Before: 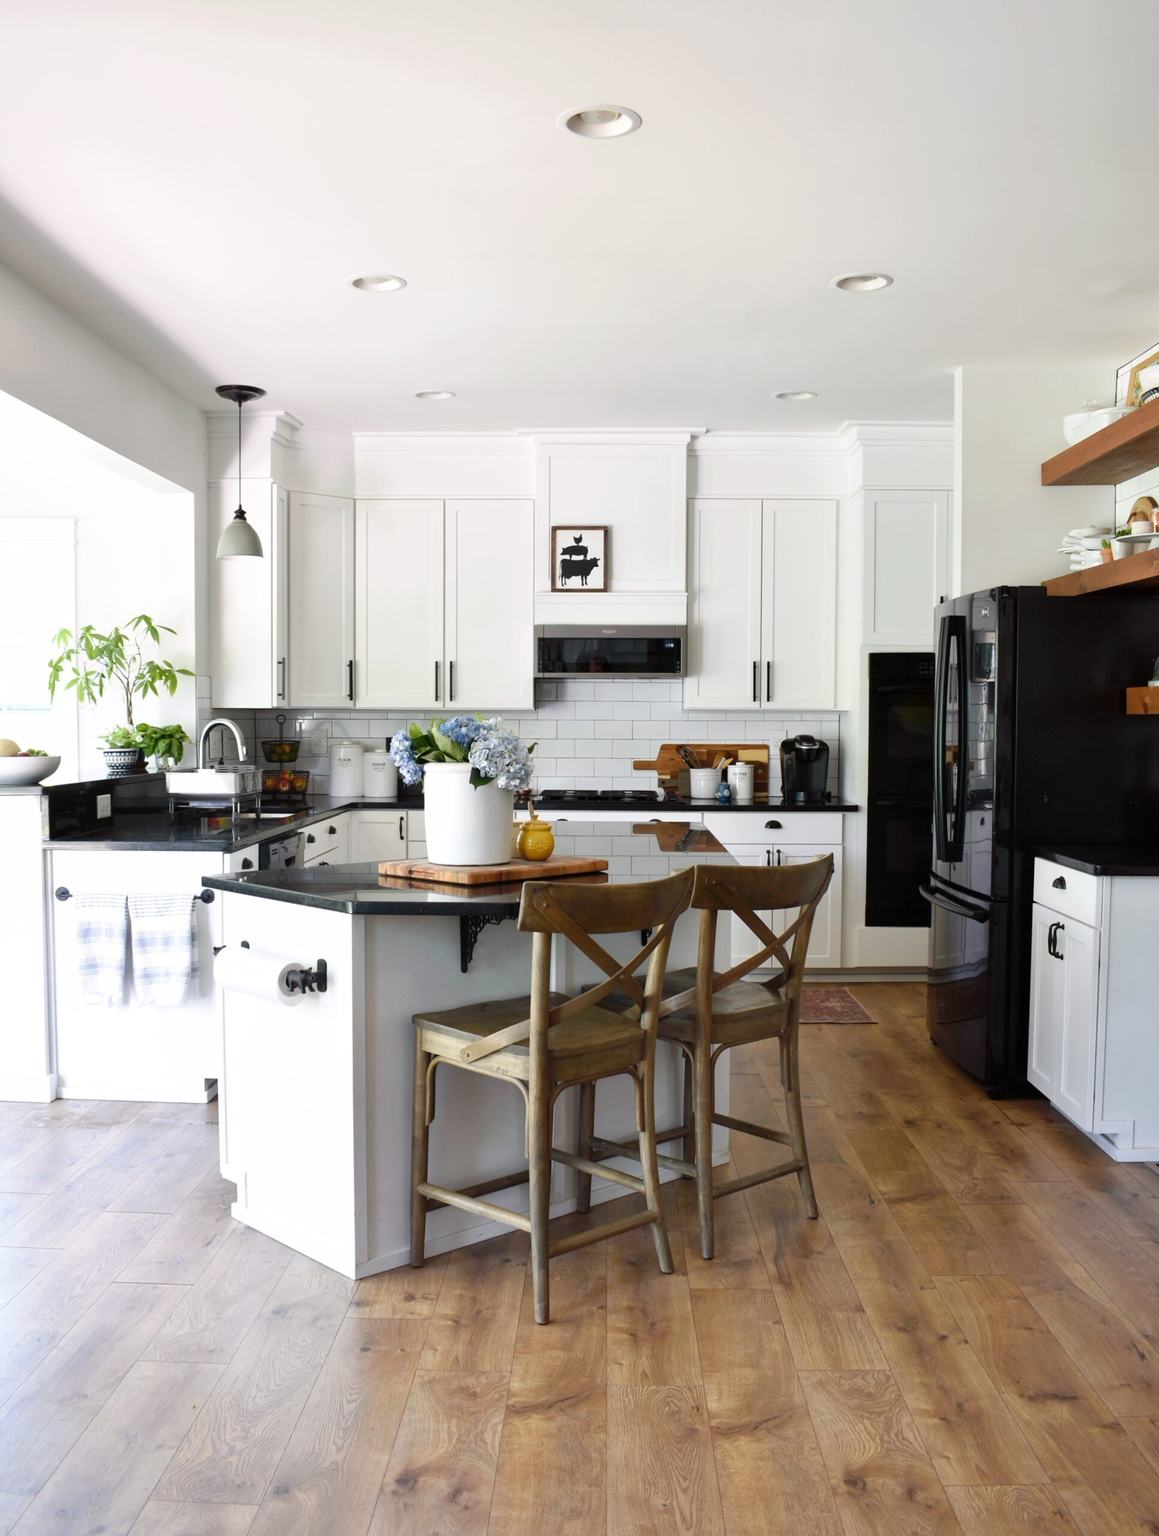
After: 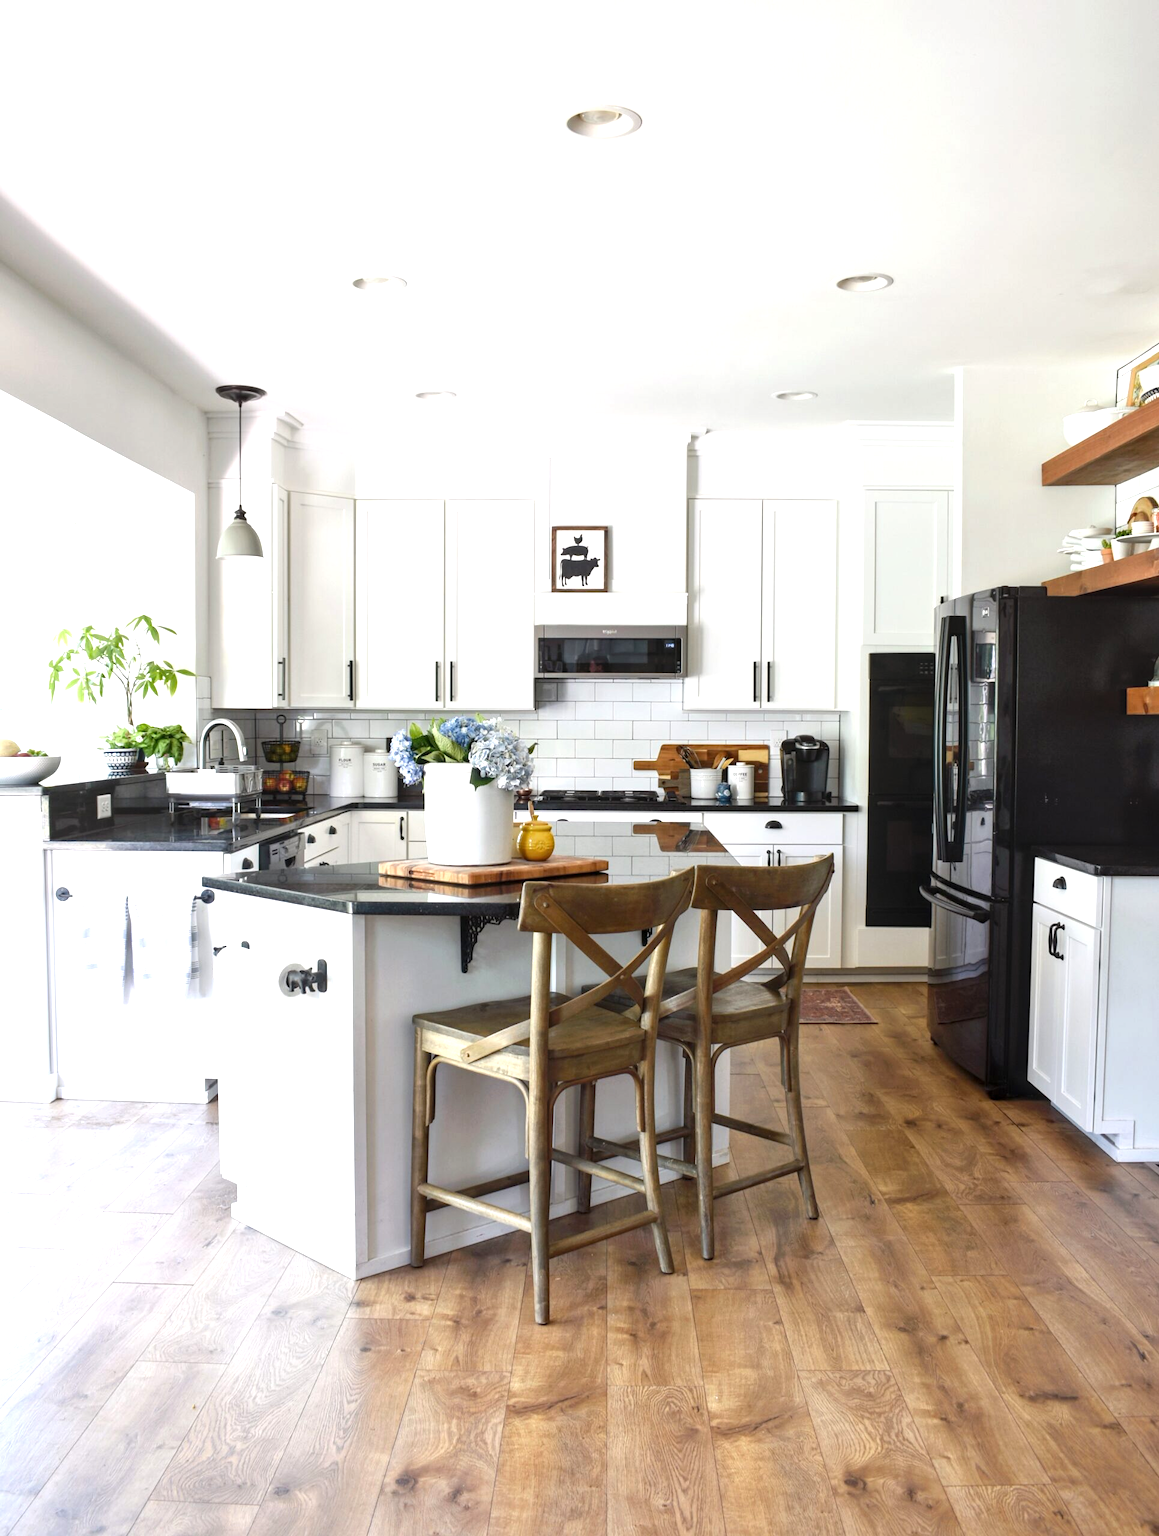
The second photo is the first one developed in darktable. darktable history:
exposure: exposure 0.603 EV, compensate highlight preservation false
local contrast: on, module defaults
